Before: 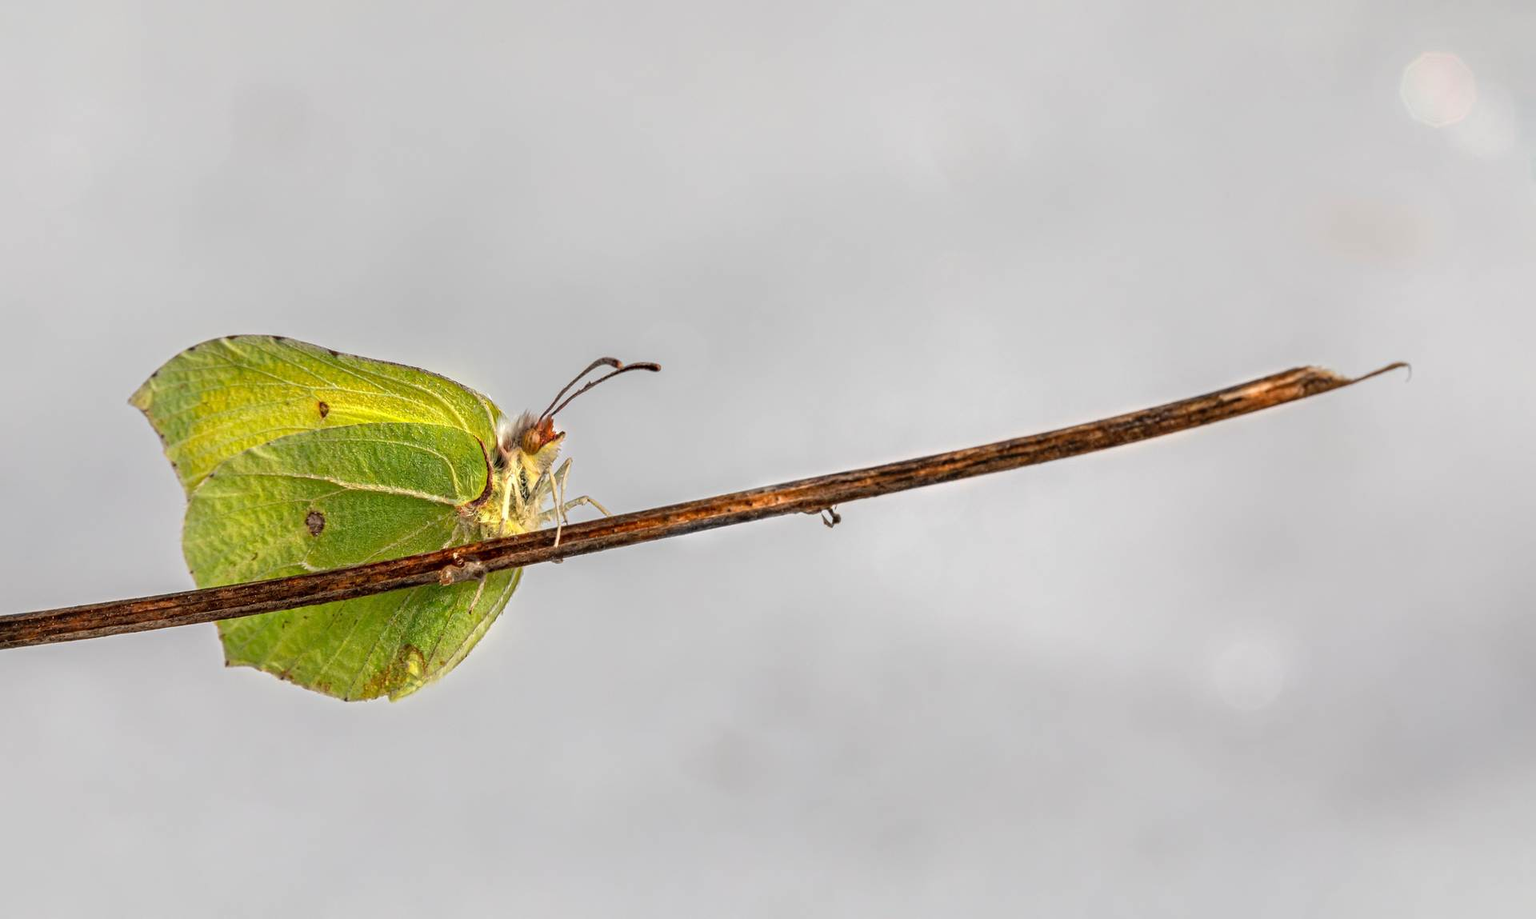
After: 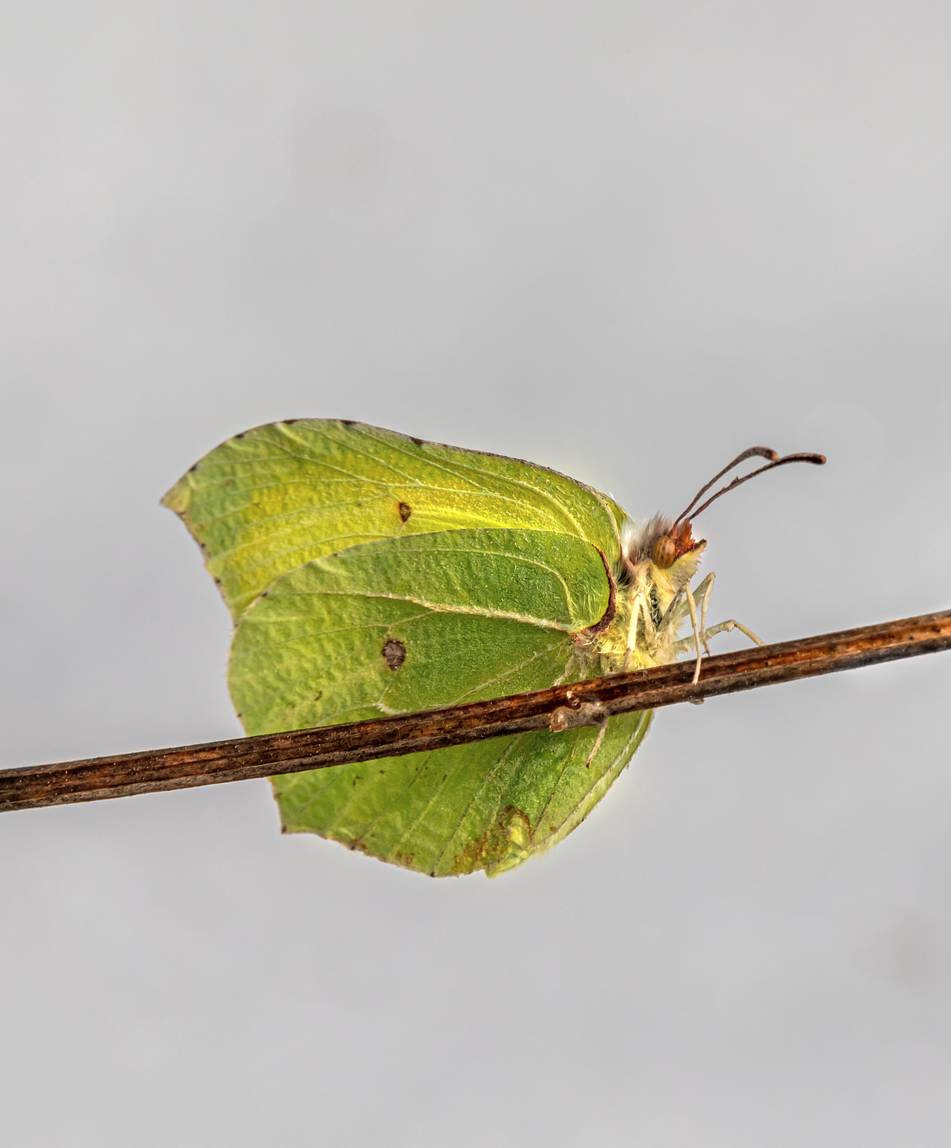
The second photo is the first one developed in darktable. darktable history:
crop and rotate: left 0.042%, top 0%, right 50.416%
contrast brightness saturation: saturation -0.069
velvia: on, module defaults
